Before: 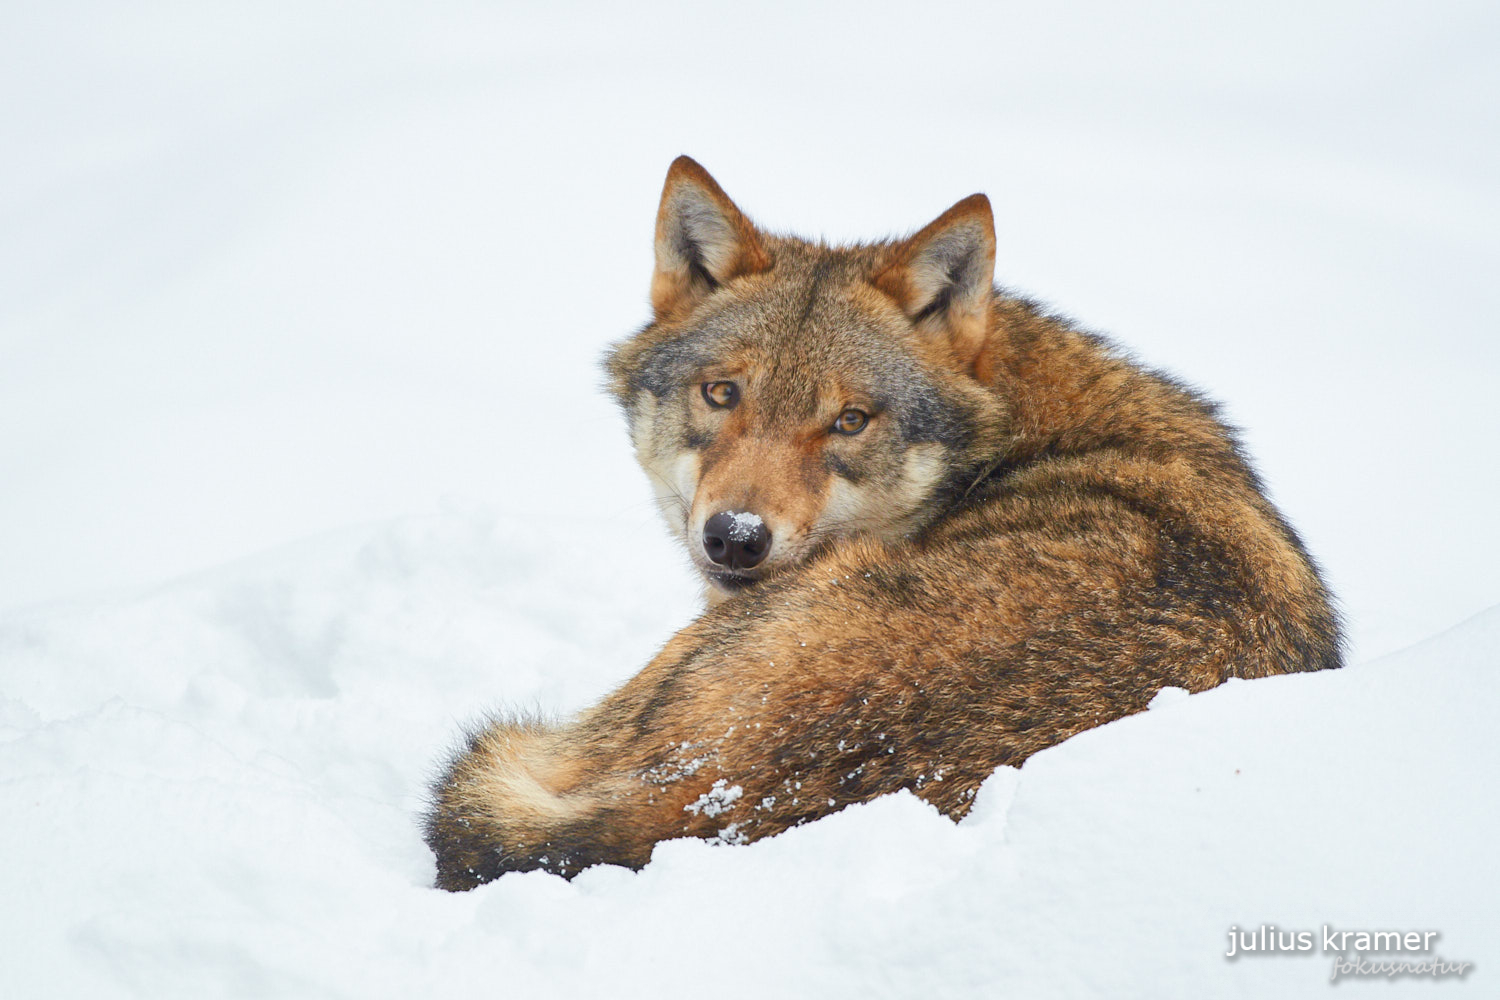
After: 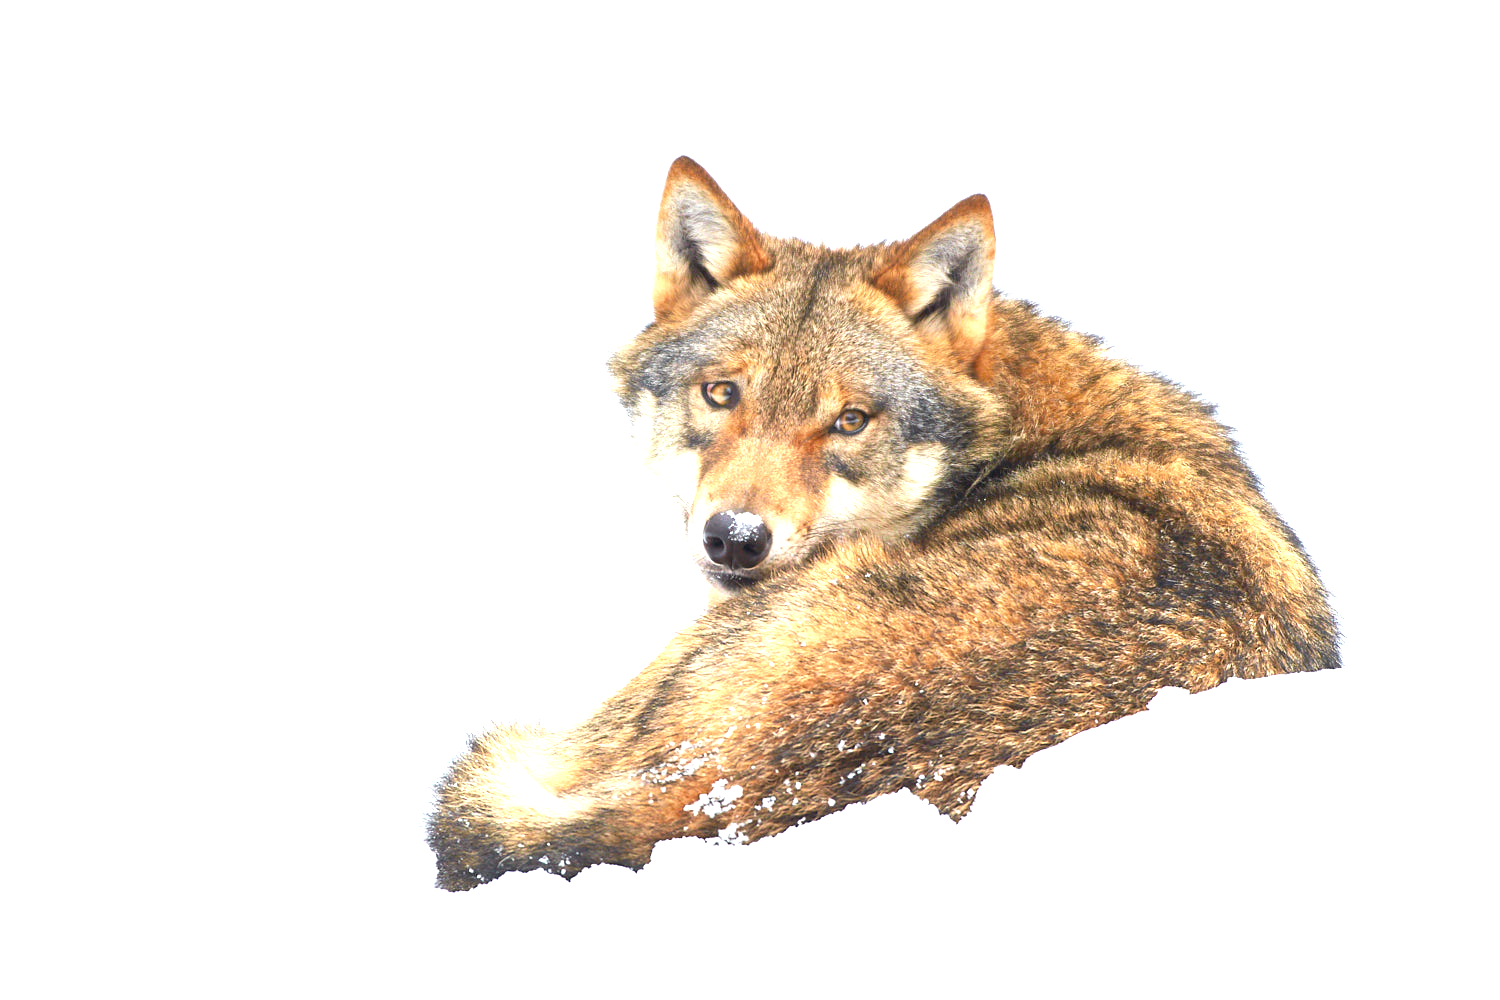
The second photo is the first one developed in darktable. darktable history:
tone equalizer: -8 EV -0.424 EV, -7 EV -0.424 EV, -6 EV -0.341 EV, -5 EV -0.213 EV, -3 EV 0.204 EV, -2 EV 0.315 EV, -1 EV 0.41 EV, +0 EV 0.404 EV, edges refinement/feathering 500, mask exposure compensation -1.57 EV, preserve details no
exposure: black level correction 0, exposure 1 EV, compensate highlight preservation false
